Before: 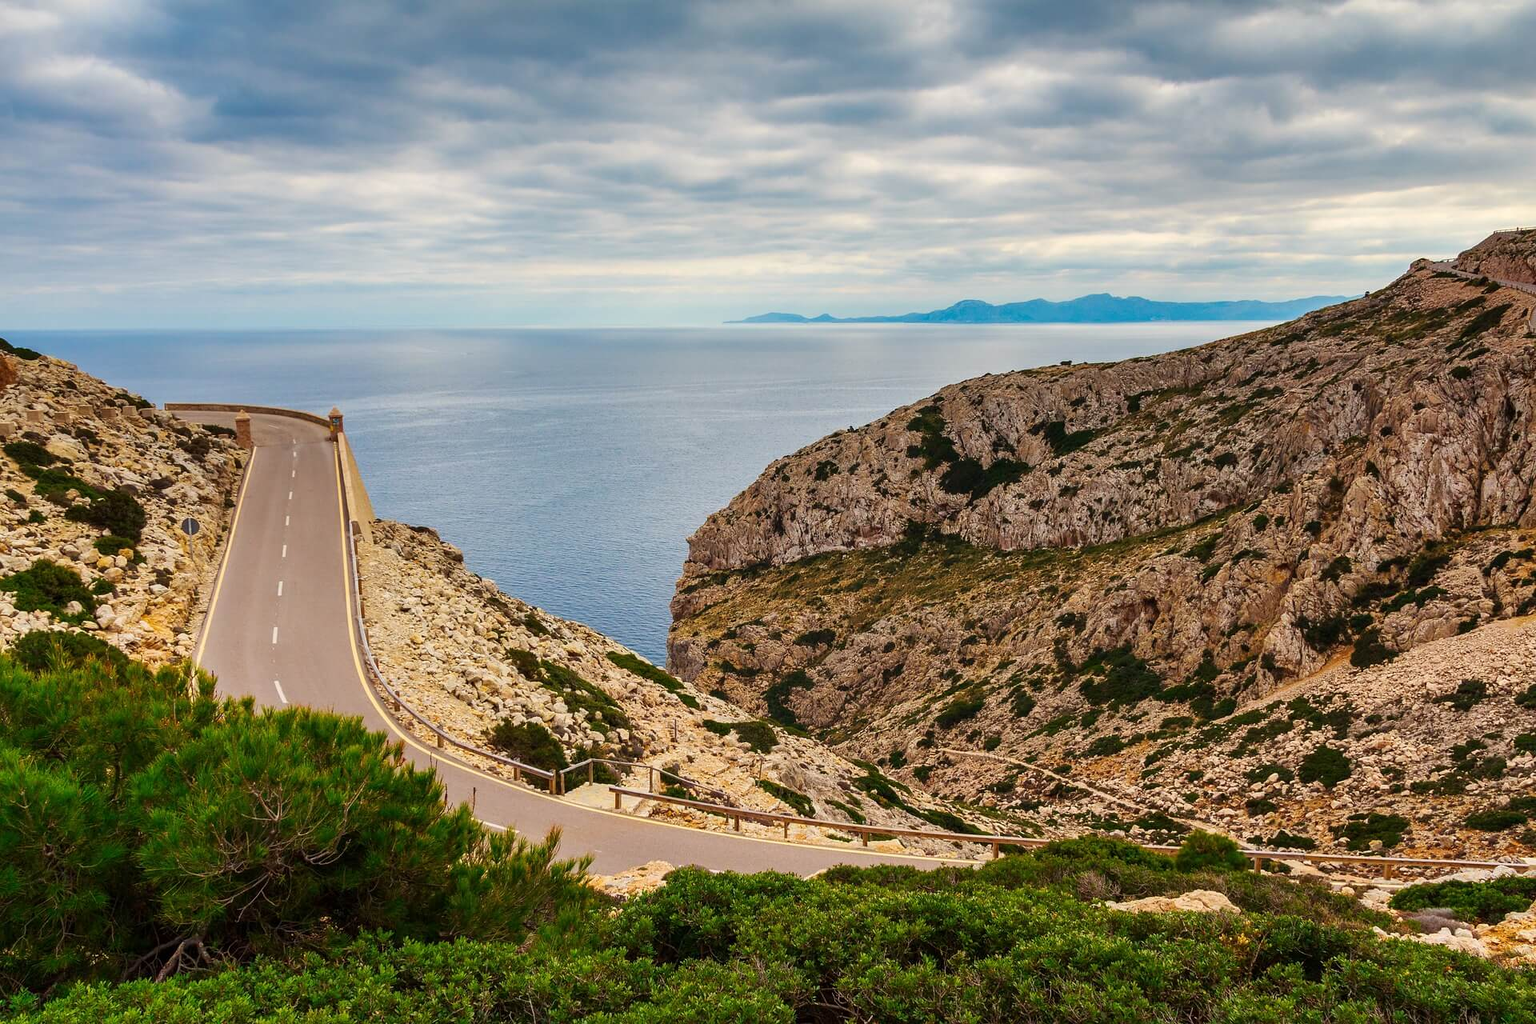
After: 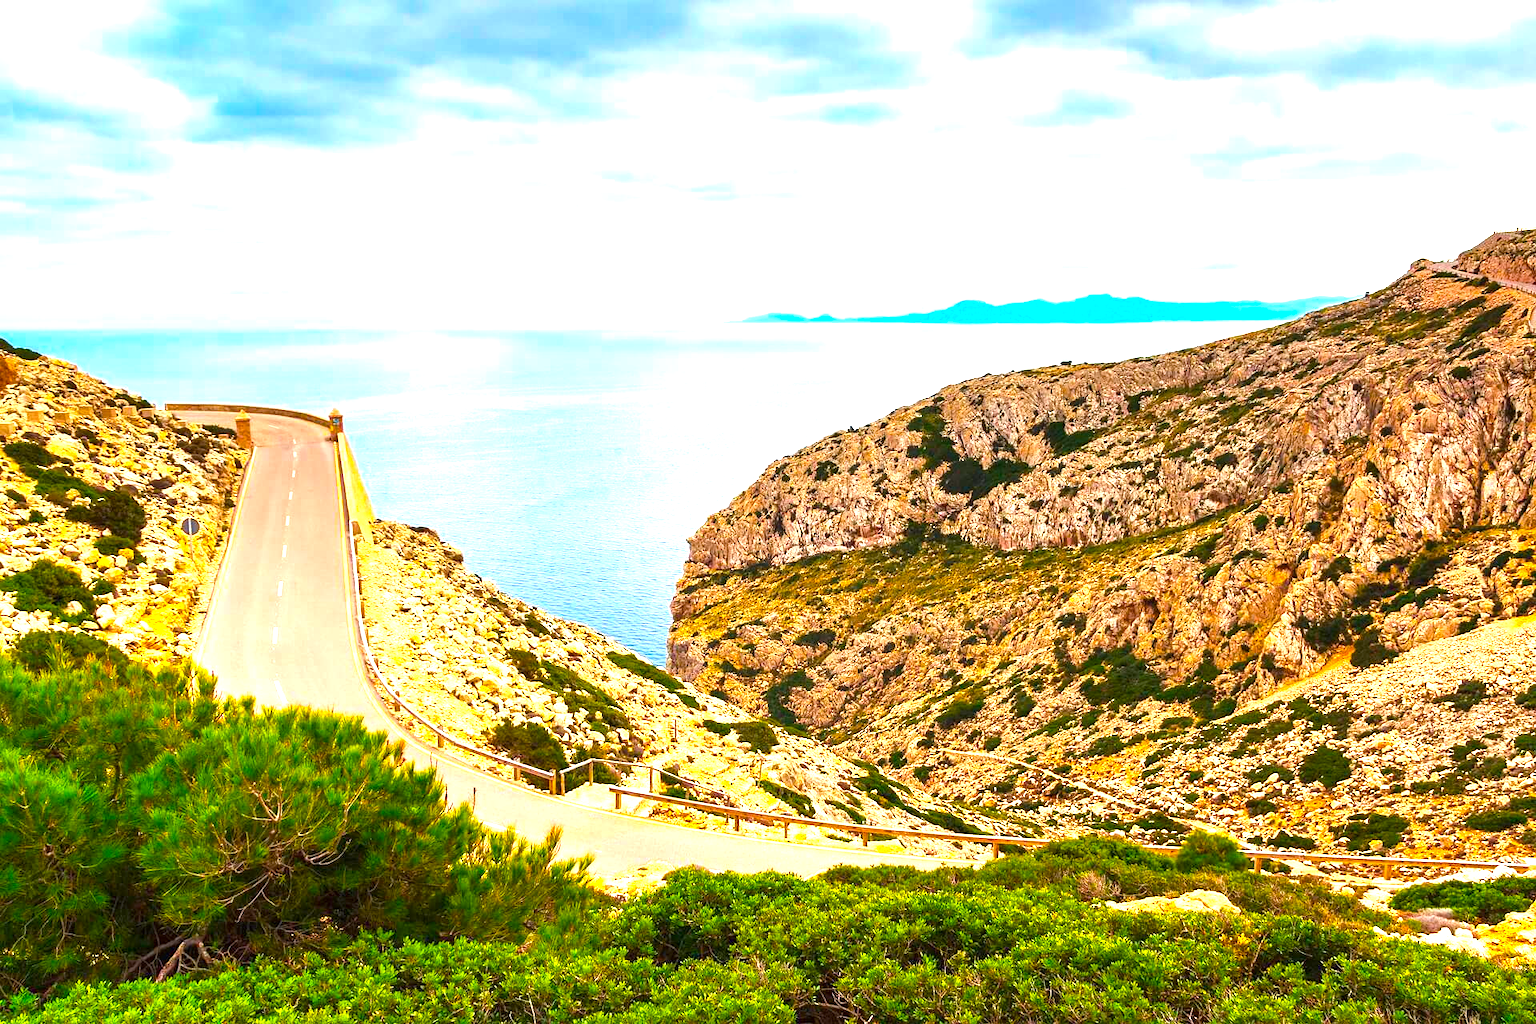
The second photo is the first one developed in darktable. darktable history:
exposure: black level correction 0, exposure 1.7 EV, compensate exposure bias true, compensate highlight preservation false
color balance rgb: linear chroma grading › global chroma 15%, perceptual saturation grading › global saturation 30%
